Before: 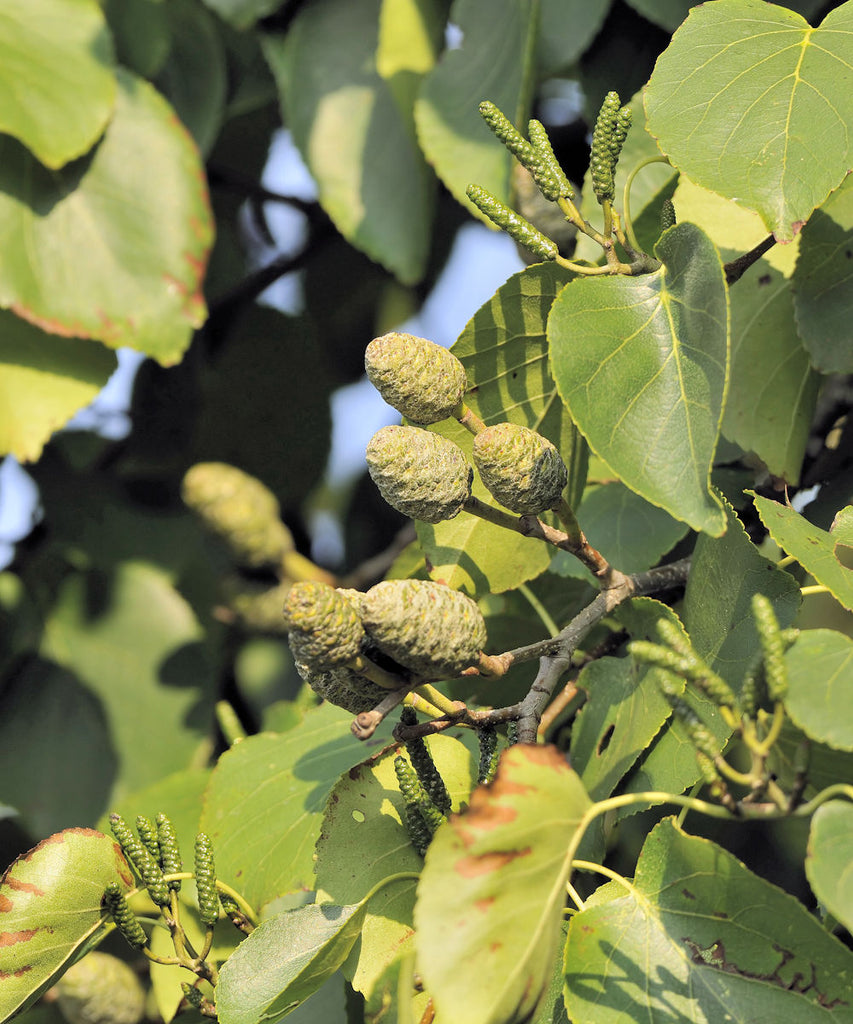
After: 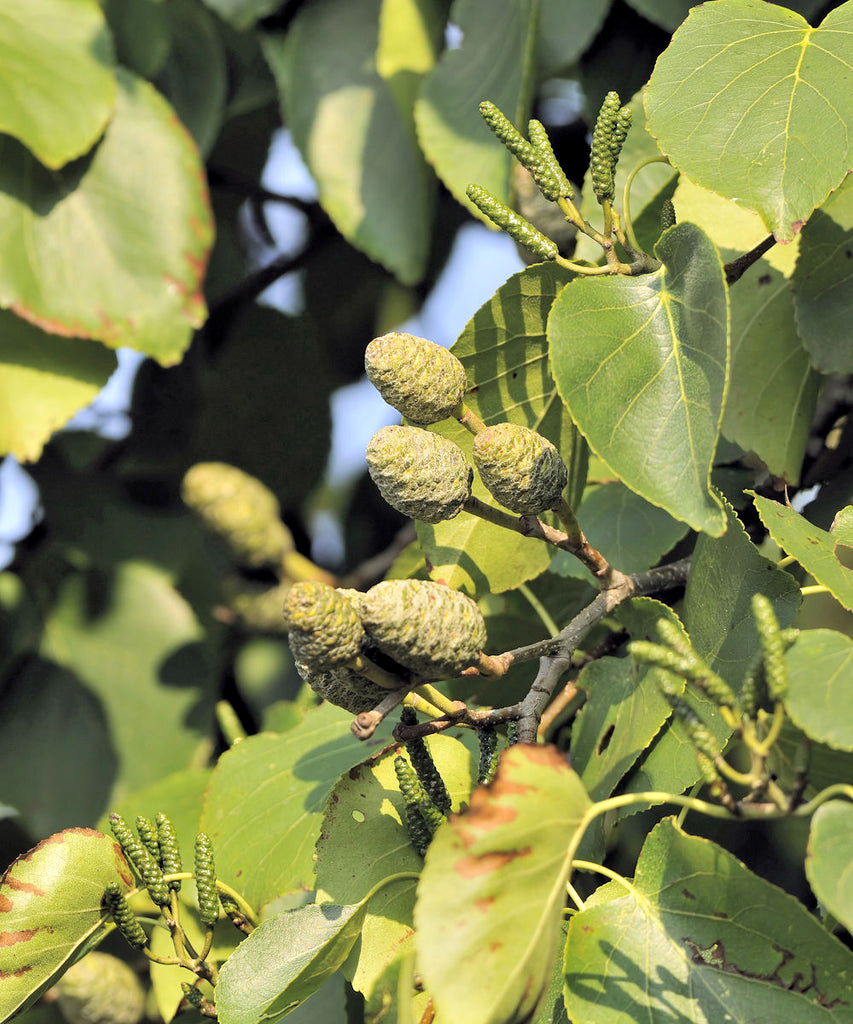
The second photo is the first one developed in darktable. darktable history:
contrast equalizer: octaves 7, y [[0.6 ×6], [0.55 ×6], [0 ×6], [0 ×6], [0 ×6]], mix 0.15
exposure: exposure 0.081 EV, compensate highlight preservation false
